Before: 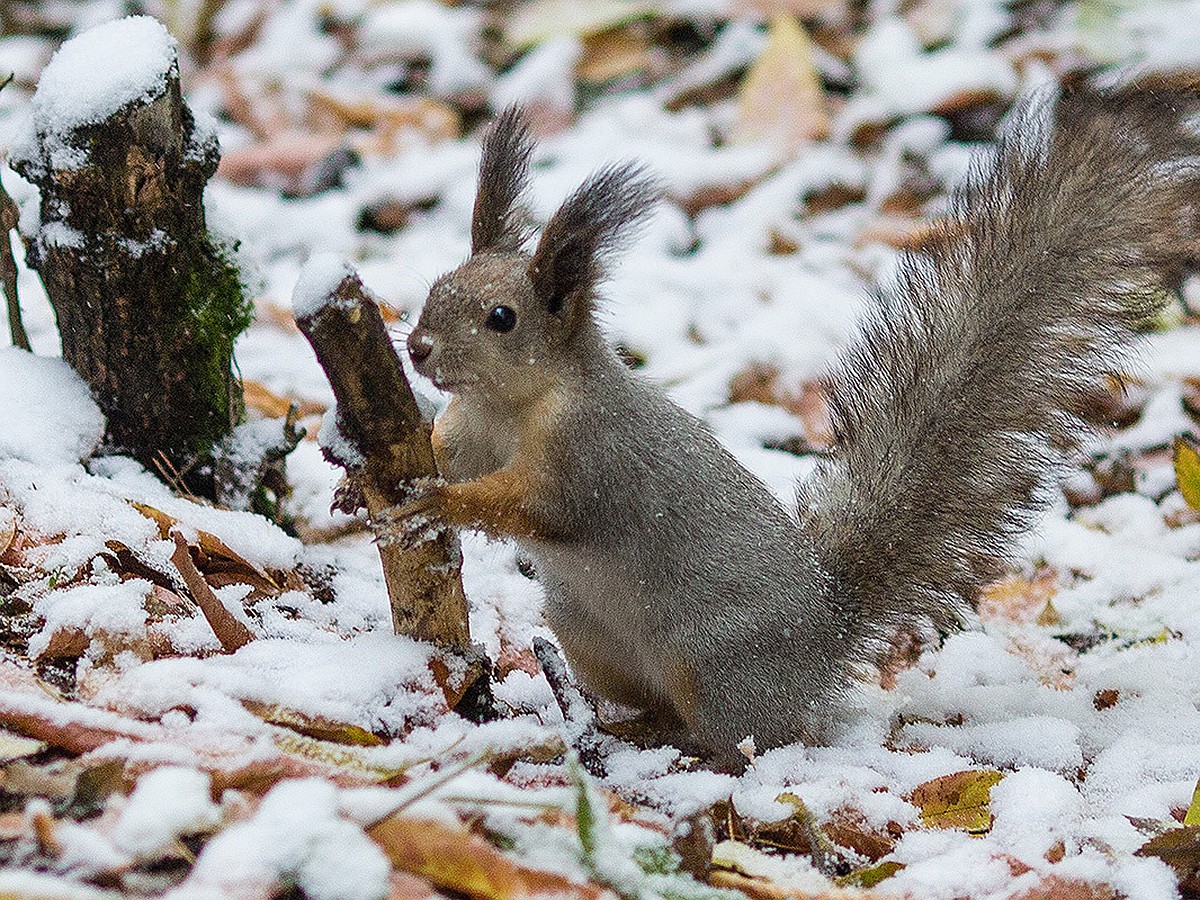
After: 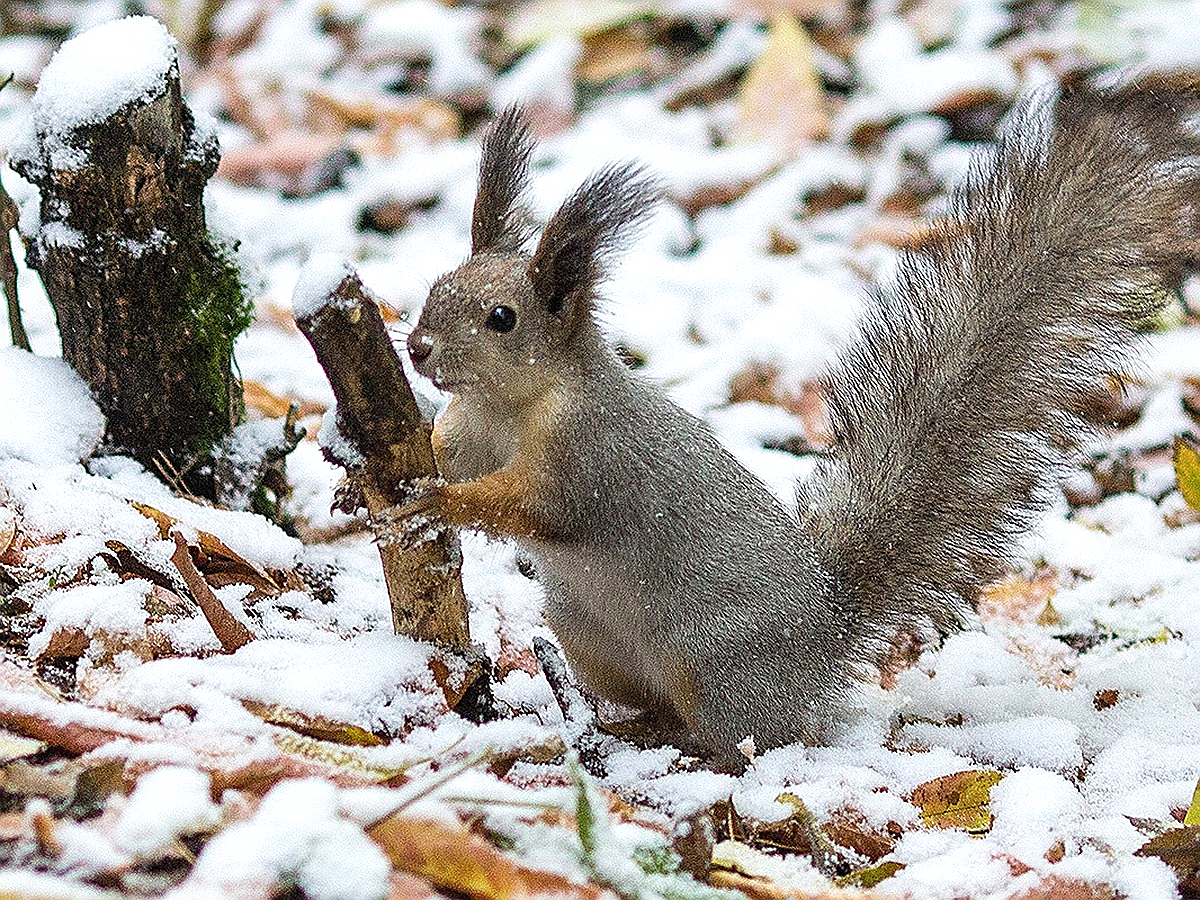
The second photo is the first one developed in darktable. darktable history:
sharpen: on, module defaults
exposure: exposure 0.367 EV, compensate highlight preservation false
